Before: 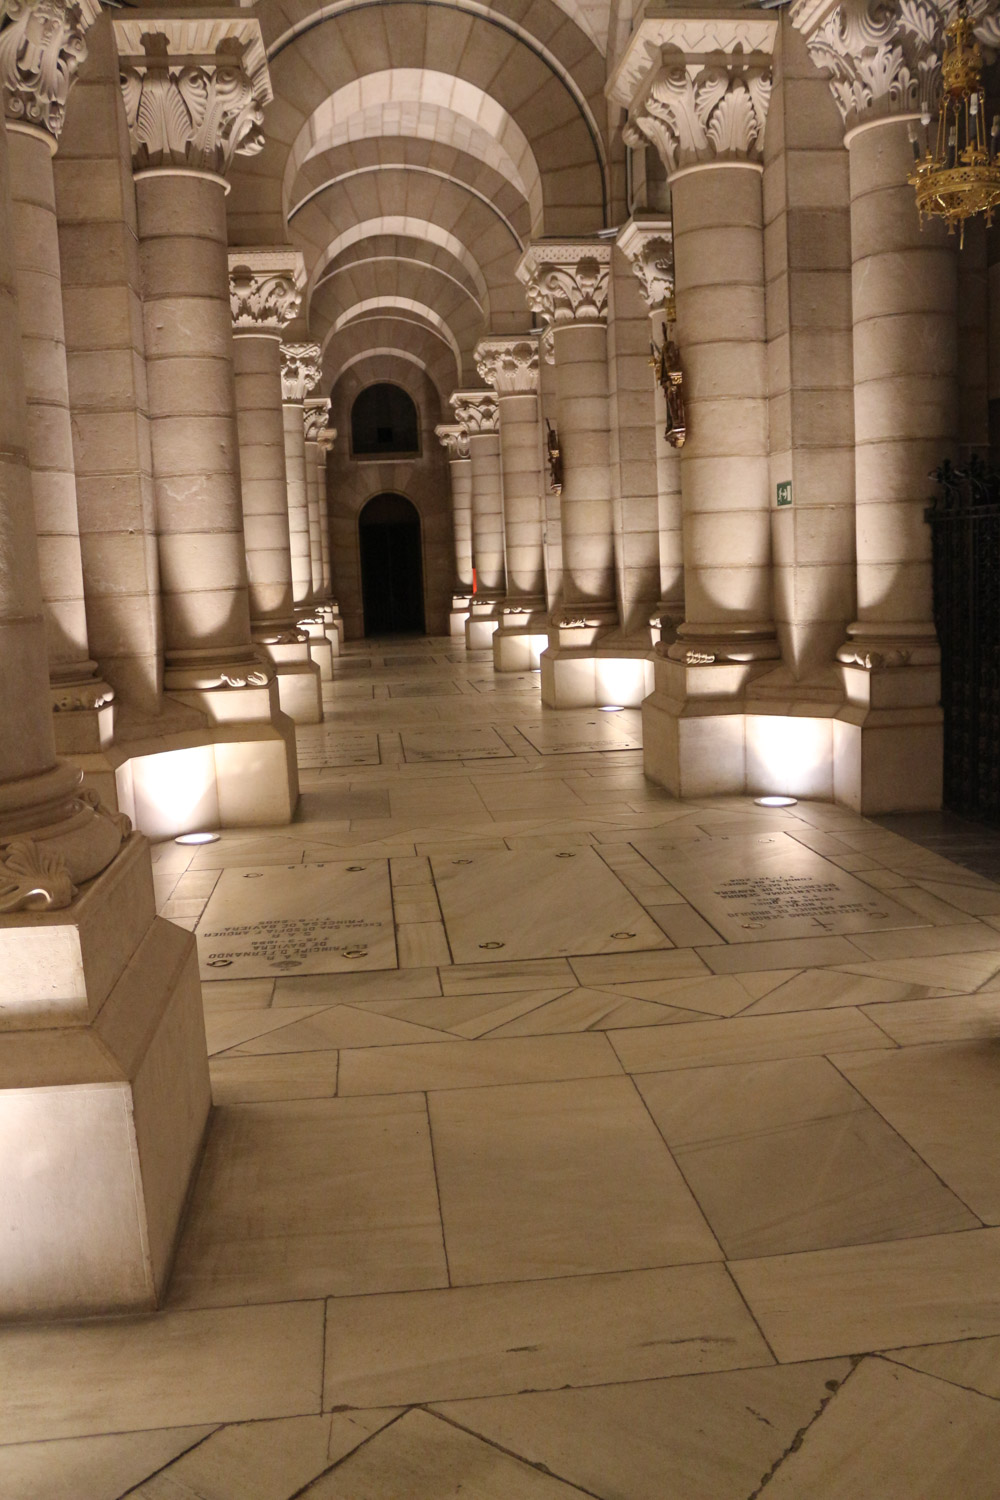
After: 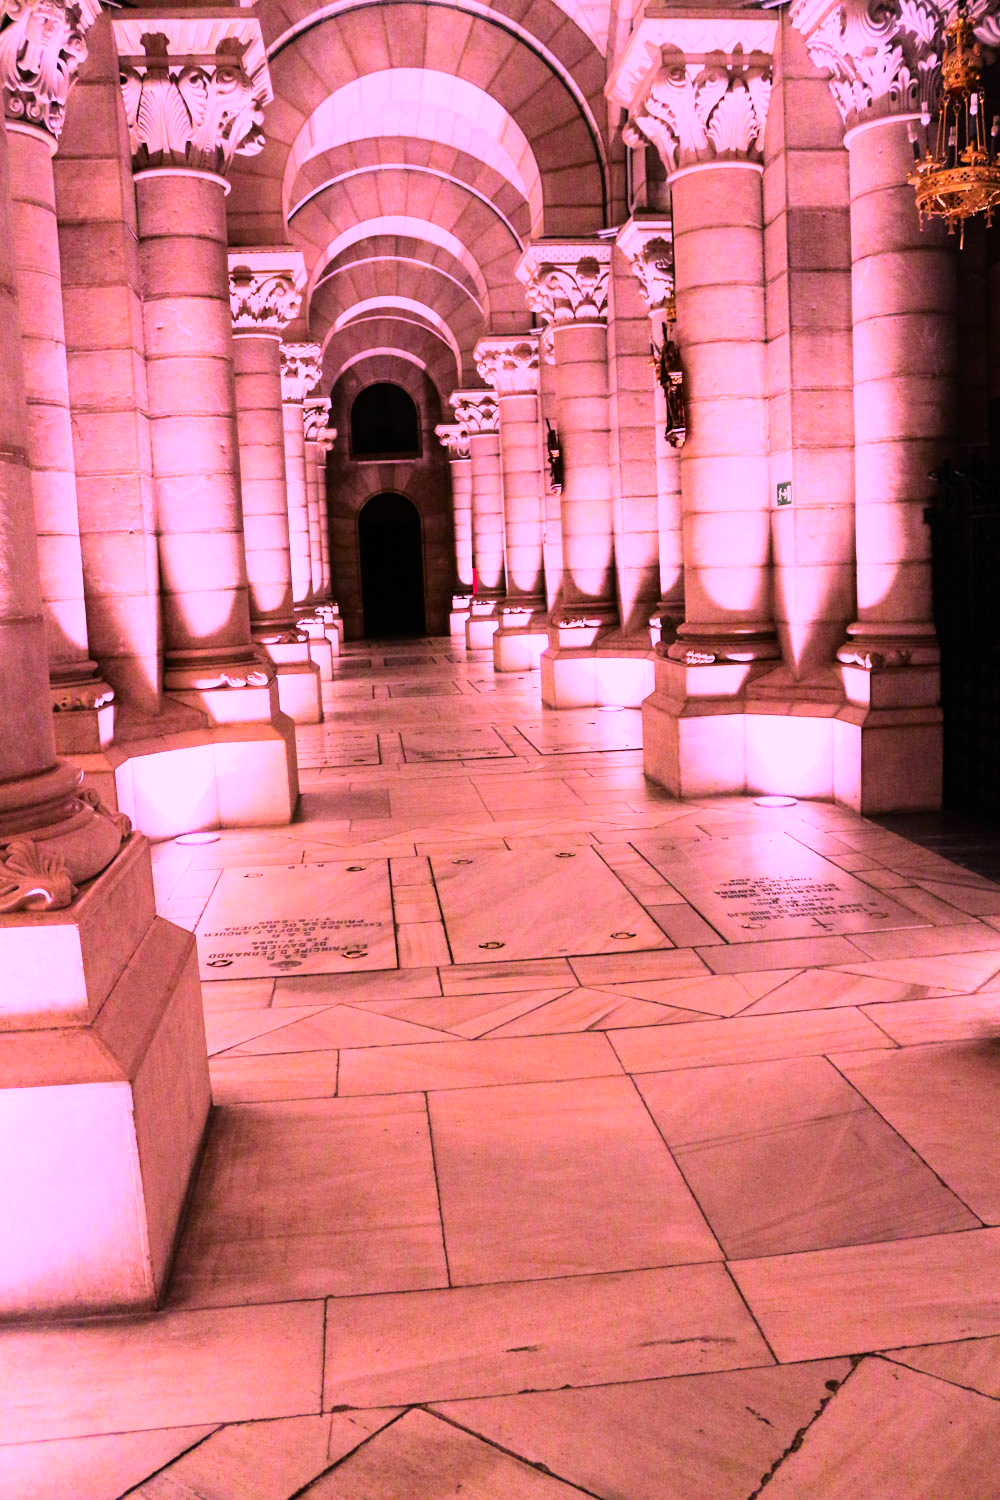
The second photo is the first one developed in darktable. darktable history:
rgb curve: curves: ch0 [(0, 0) (0.21, 0.15) (0.24, 0.21) (0.5, 0.75) (0.75, 0.96) (0.89, 0.99) (1, 1)]; ch1 [(0, 0.02) (0.21, 0.13) (0.25, 0.2) (0.5, 0.67) (0.75, 0.9) (0.89, 0.97) (1, 1)]; ch2 [(0, 0.02) (0.21, 0.13) (0.25, 0.2) (0.5, 0.67) (0.75, 0.9) (0.89, 0.97) (1, 1)], compensate middle gray true
color calibration: output R [0.999, 0.026, -0.11, 0], output G [-0.019, 1.037, -0.099, 0], output B [0.022, -0.023, 0.902, 0], illuminant custom, x 0.367, y 0.392, temperature 4437.75 K, clip negative RGB from gamut false
color correction: highlights a* 19.5, highlights b* -11.53, saturation 1.69
